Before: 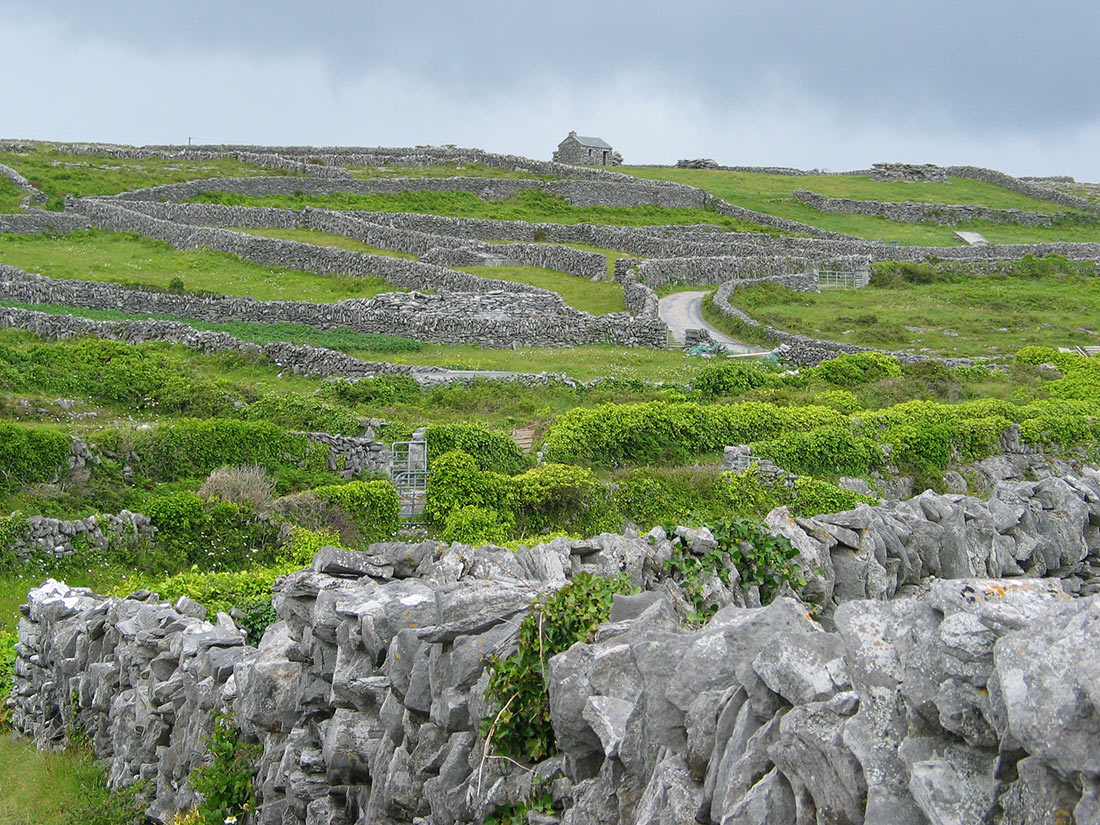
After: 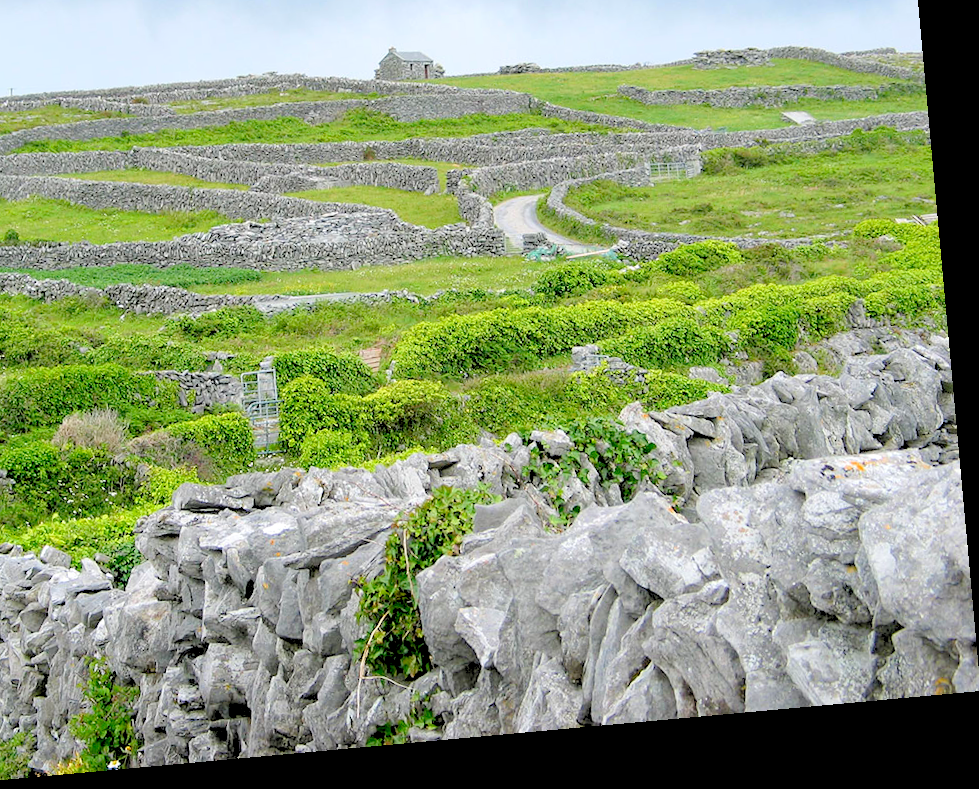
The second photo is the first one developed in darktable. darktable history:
exposure: black level correction 0.009, exposure 0.119 EV, compensate highlight preservation false
rotate and perspective: rotation -5.2°, automatic cropping off
levels: levels [0.093, 0.434, 0.988]
crop: left 16.315%, top 14.246%
